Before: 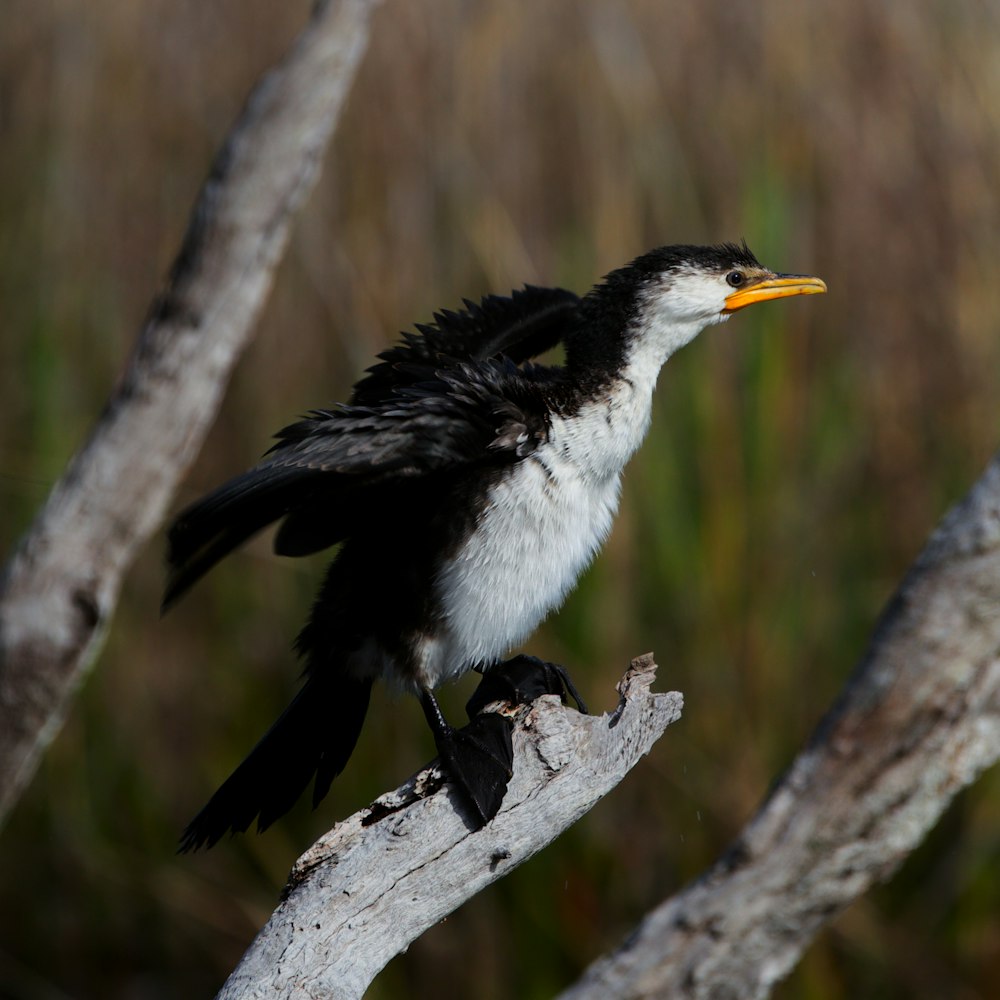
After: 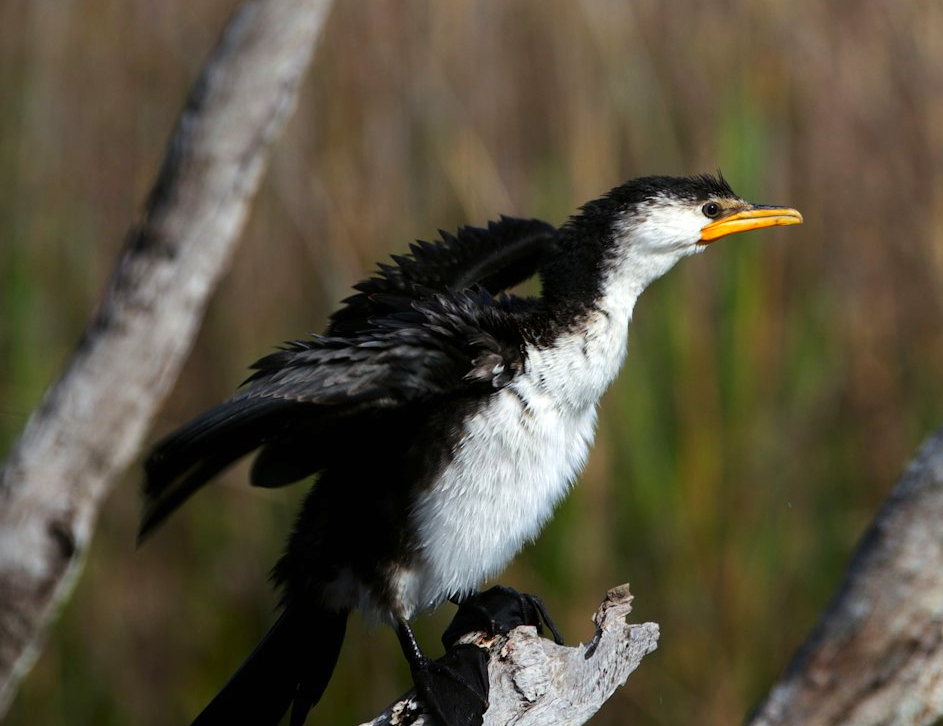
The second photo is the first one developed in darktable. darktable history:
exposure: black level correction 0, exposure 0.499 EV, compensate exposure bias true, compensate highlight preservation false
crop: left 2.446%, top 6.985%, right 3.187%, bottom 20.357%
